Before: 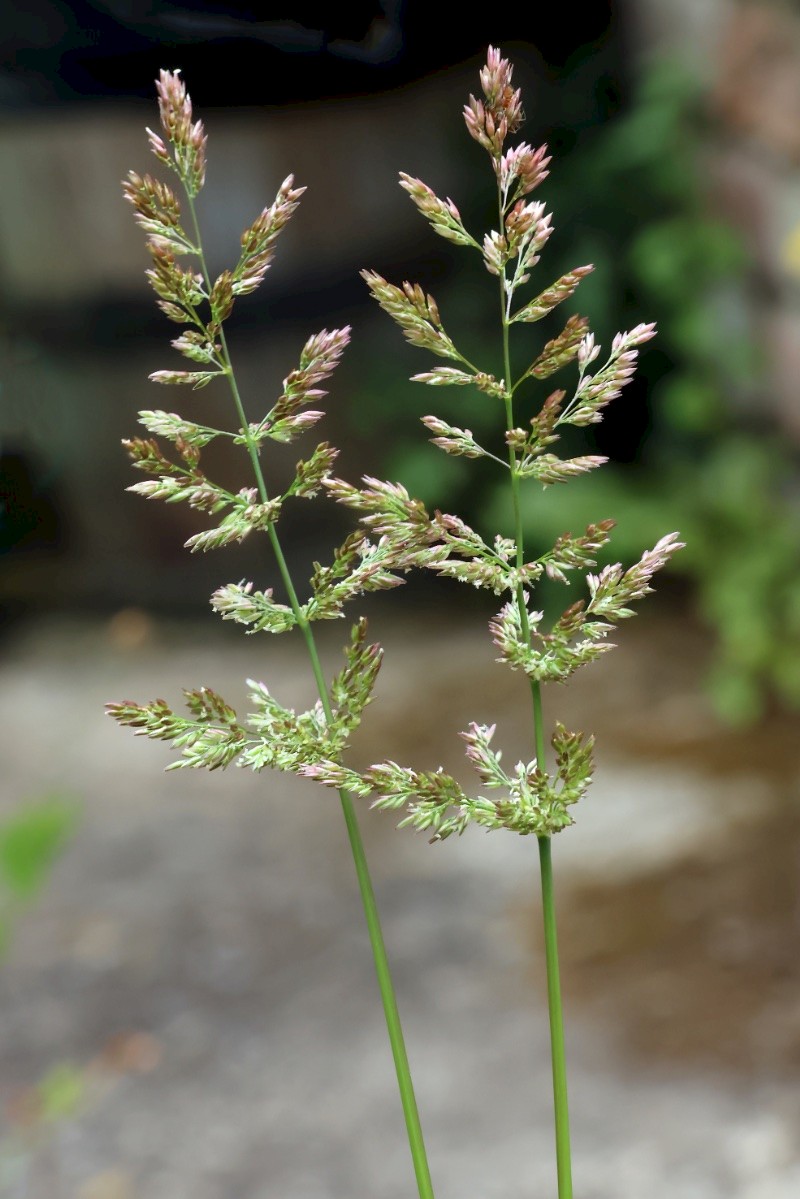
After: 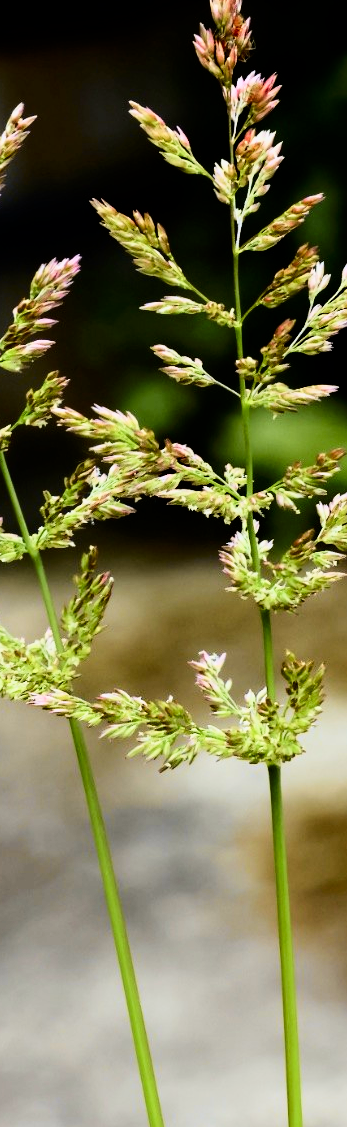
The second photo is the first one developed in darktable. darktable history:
filmic rgb: black relative exposure -7.5 EV, white relative exposure 5 EV, hardness 3.33, contrast 1.299
tone curve: curves: ch0 [(0, 0) (0.074, 0.04) (0.157, 0.1) (0.472, 0.515) (0.635, 0.731) (0.768, 0.878) (0.899, 0.969) (1, 1)]; ch1 [(0, 0) (0.08, 0.08) (0.3, 0.3) (0.5, 0.5) (0.539, 0.558) (0.586, 0.658) (0.69, 0.787) (0.92, 0.92) (1, 1)]; ch2 [(0, 0) (0.08, 0.08) (0.3, 0.3) (0.5, 0.5) (0.543, 0.597) (0.597, 0.679) (0.92, 0.92) (1, 1)], color space Lab, independent channels, preserve colors none
crop: left 33.824%, top 5.937%, right 22.742%
